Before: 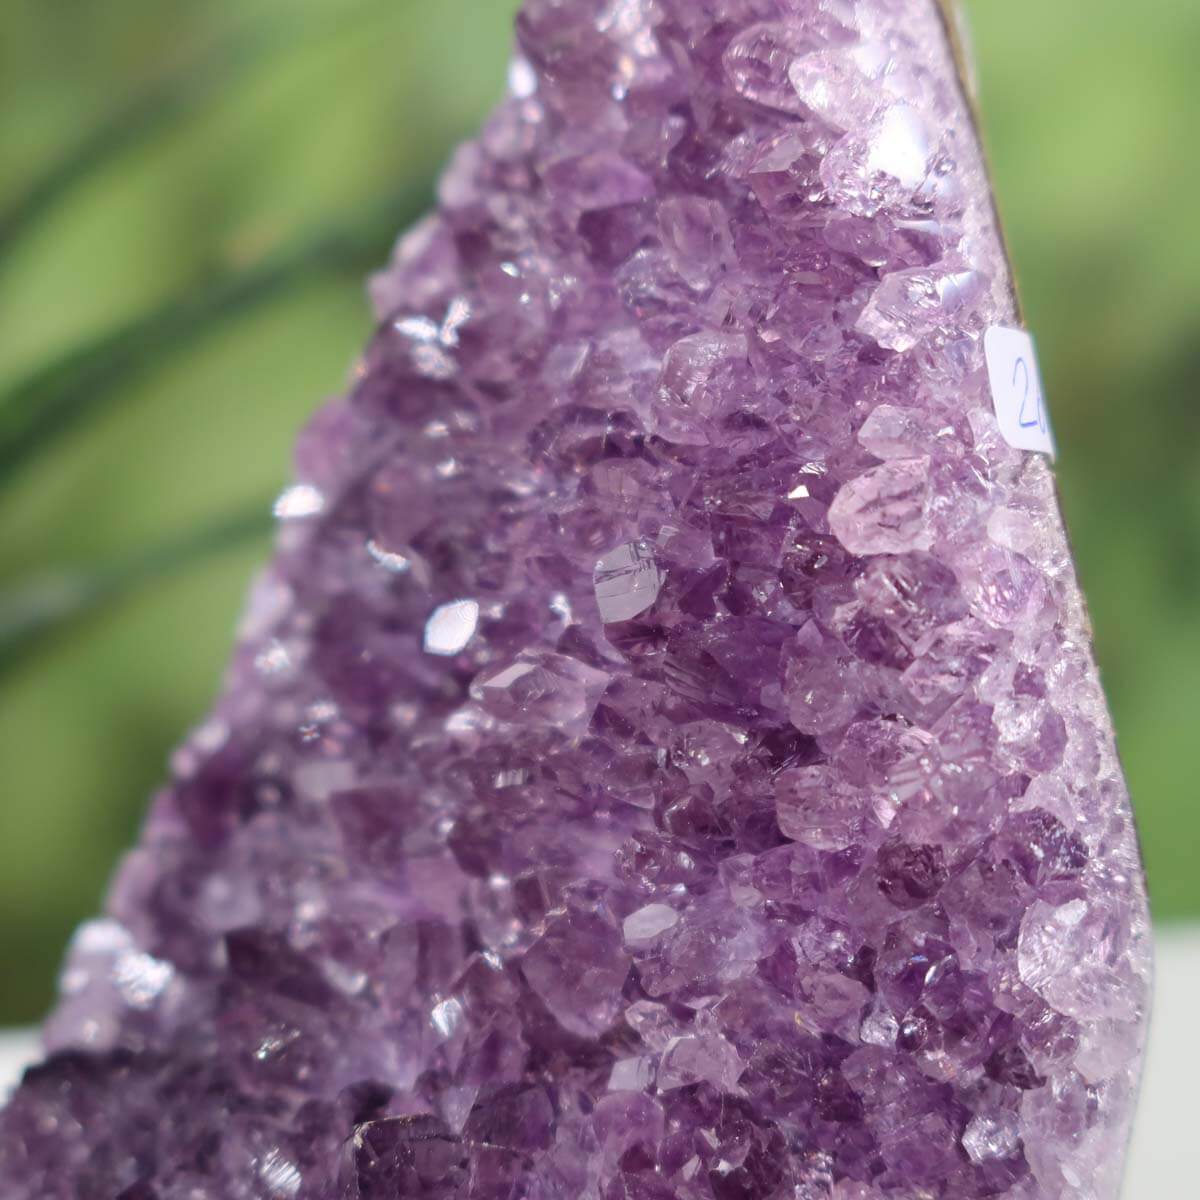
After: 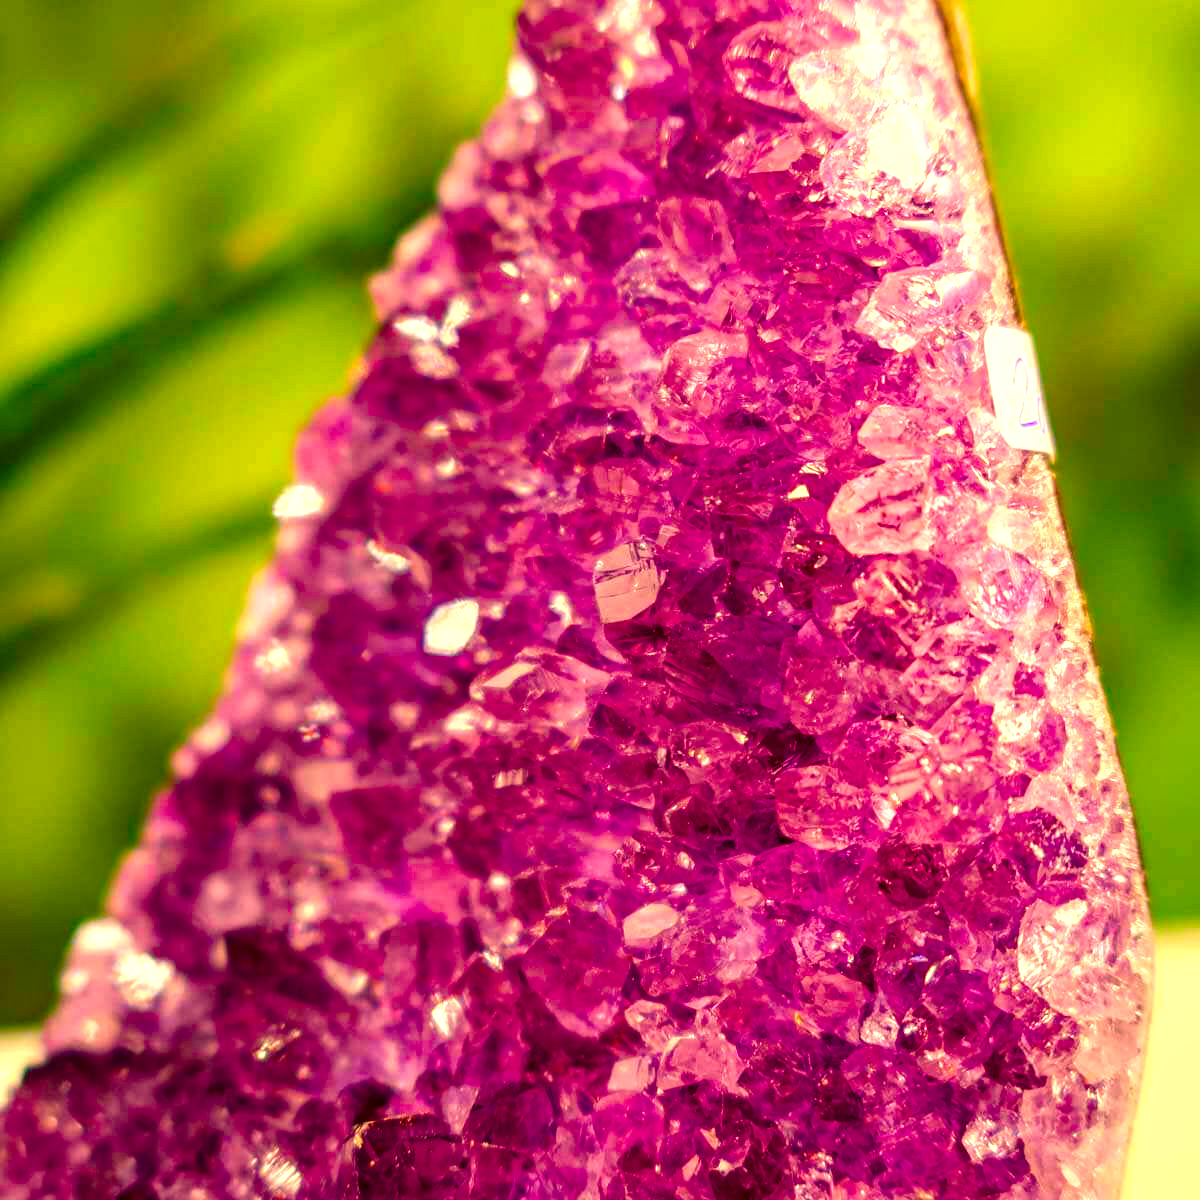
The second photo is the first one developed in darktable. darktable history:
color balance rgb: highlights gain › luminance 0.859%, highlights gain › chroma 0.335%, highlights gain › hue 40.89°, perceptual saturation grading › global saturation 20%, perceptual saturation grading › highlights -49.05%, perceptual saturation grading › shadows 24.221%, perceptual brilliance grading › global brilliance 12.725%, global vibrance 34.234%
local contrast: highlights 60%, shadows 63%, detail 160%
haze removal: compatibility mode true, adaptive false
color correction: highlights a* 10.98, highlights b* 30.74, shadows a* 2.65, shadows b* 17.73, saturation 1.75
